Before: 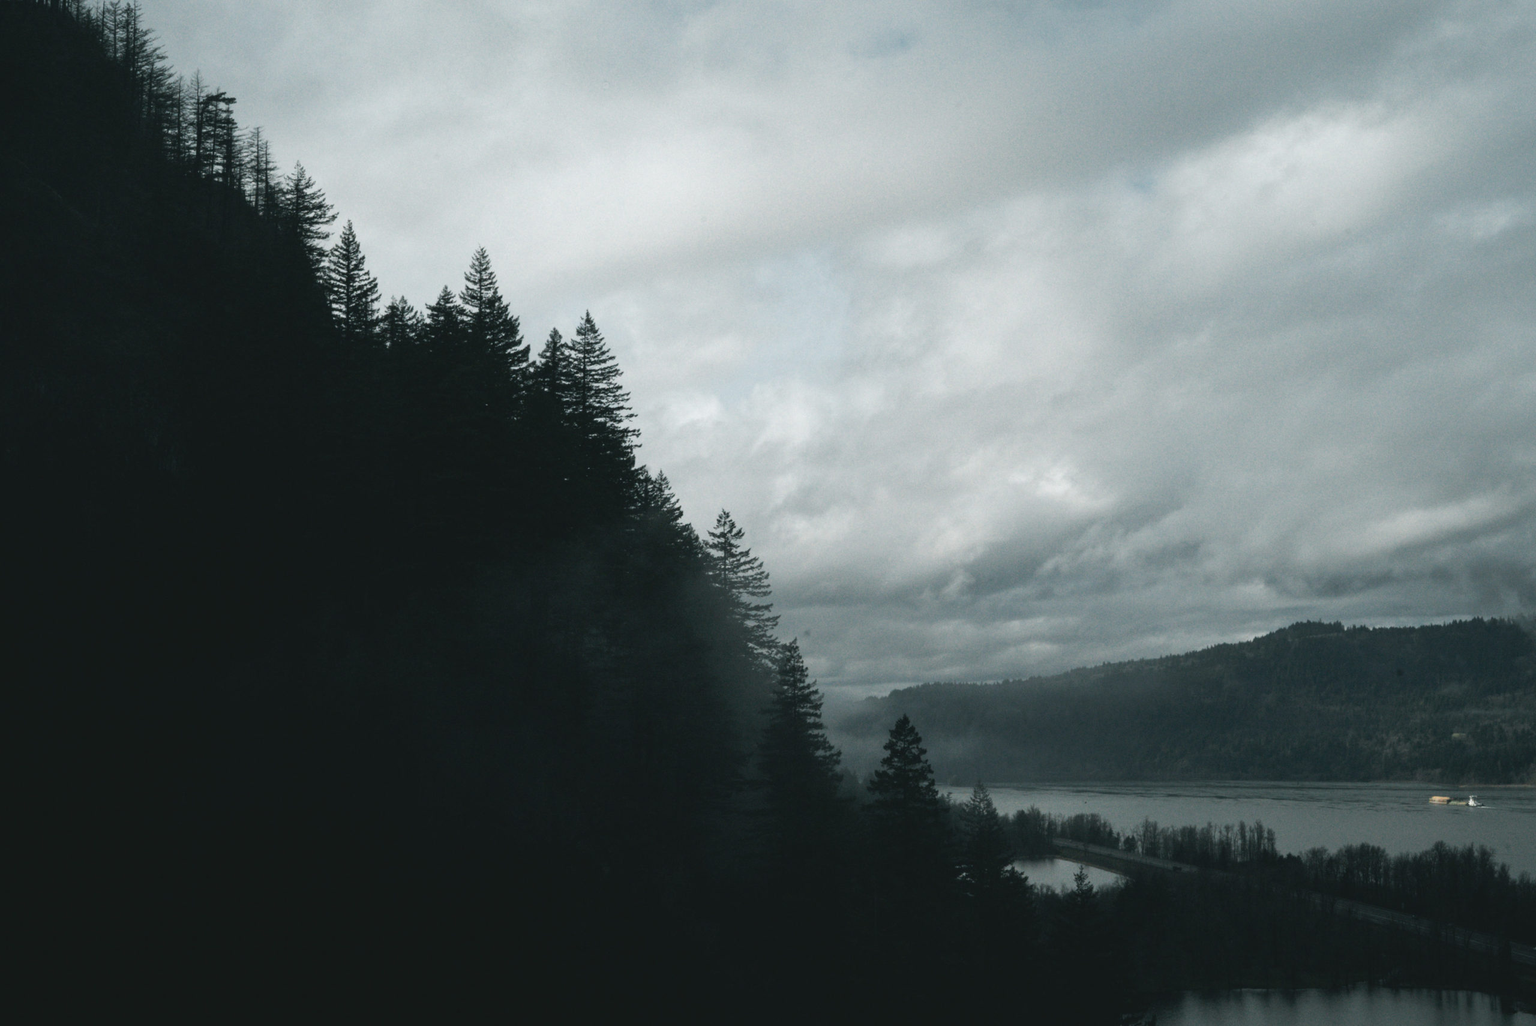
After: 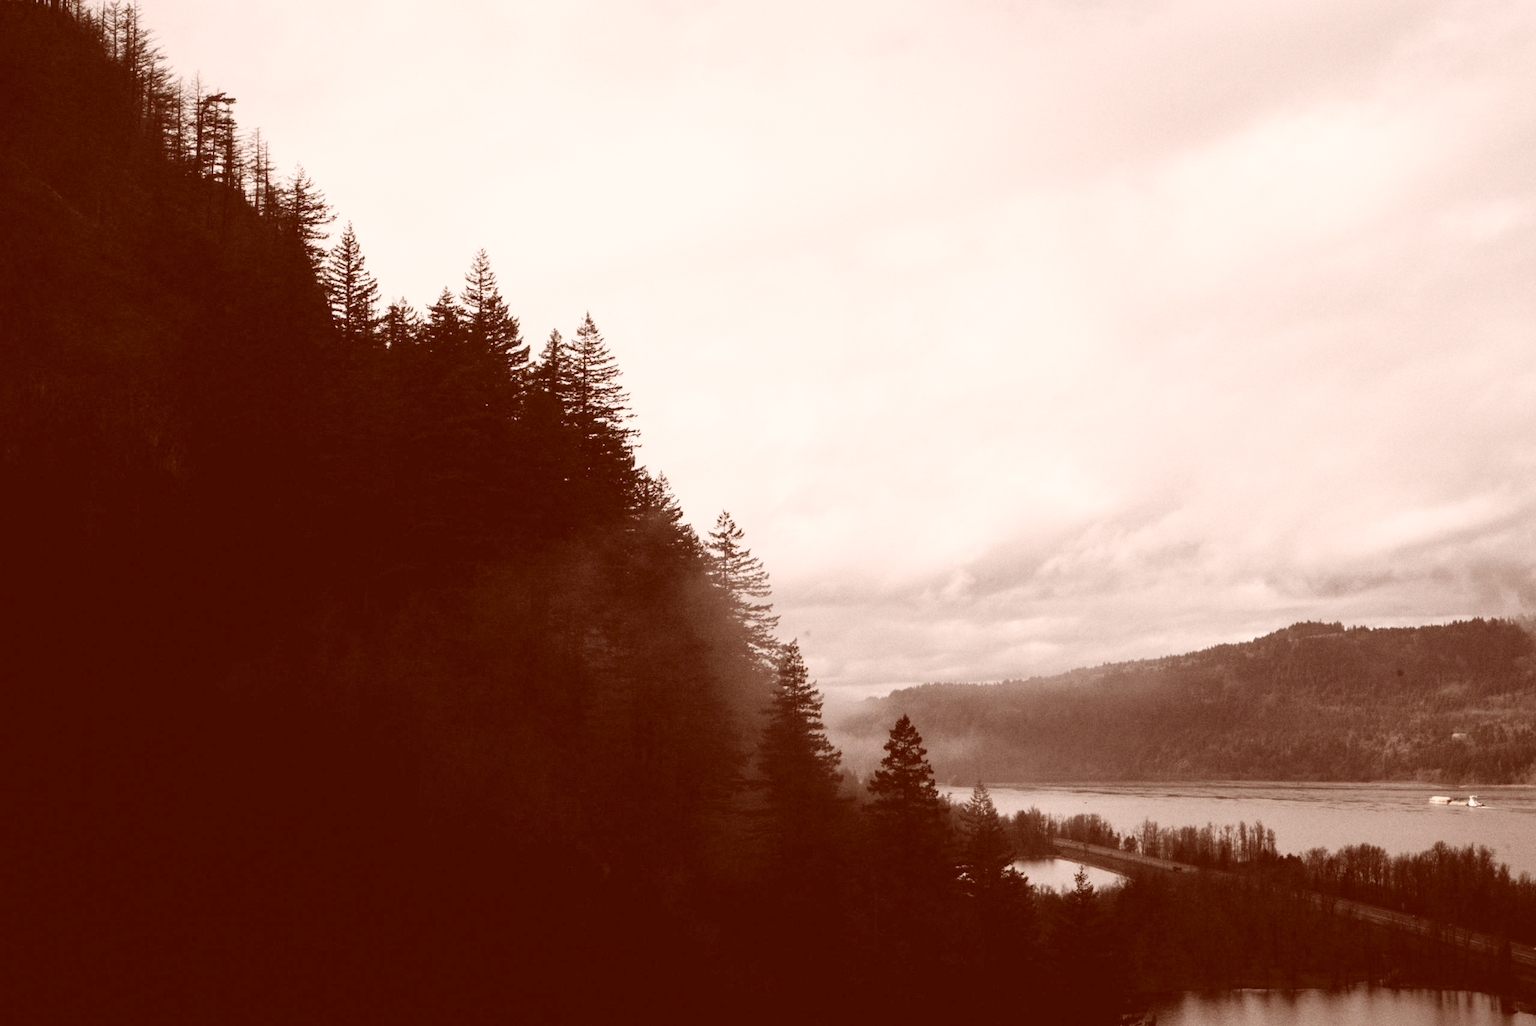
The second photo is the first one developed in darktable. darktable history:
color correction: highlights a* 9.19, highlights b* 8.78, shadows a* 39.67, shadows b* 39.29, saturation 0.794
base curve: curves: ch0 [(0, 0.003) (0.001, 0.002) (0.006, 0.004) (0.02, 0.022) (0.048, 0.086) (0.094, 0.234) (0.162, 0.431) (0.258, 0.629) (0.385, 0.8) (0.548, 0.918) (0.751, 0.988) (1, 1)], preserve colors none
contrast brightness saturation: brightness 0.181, saturation -0.483
